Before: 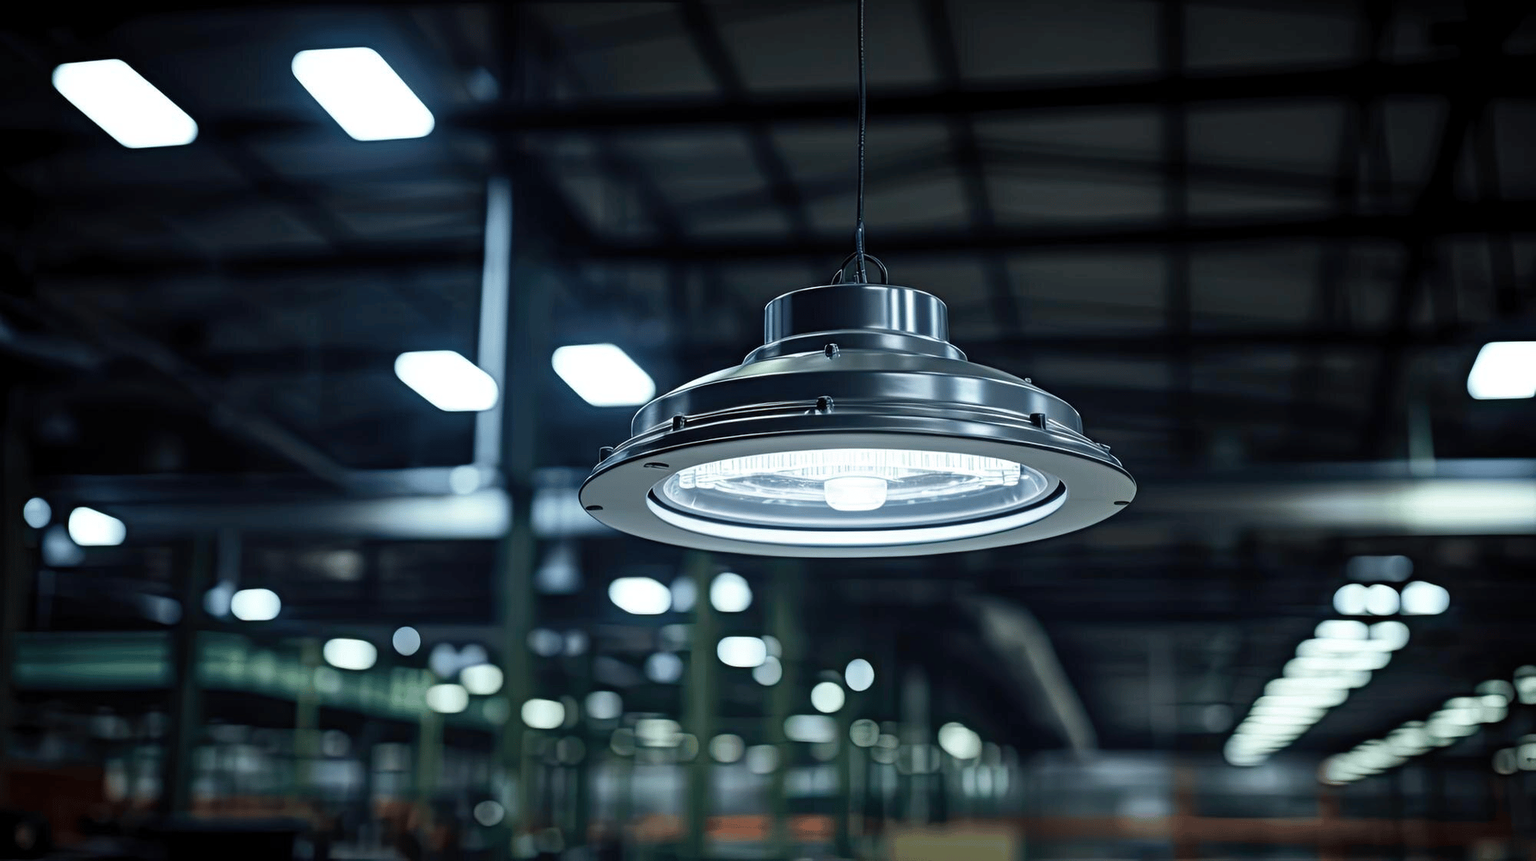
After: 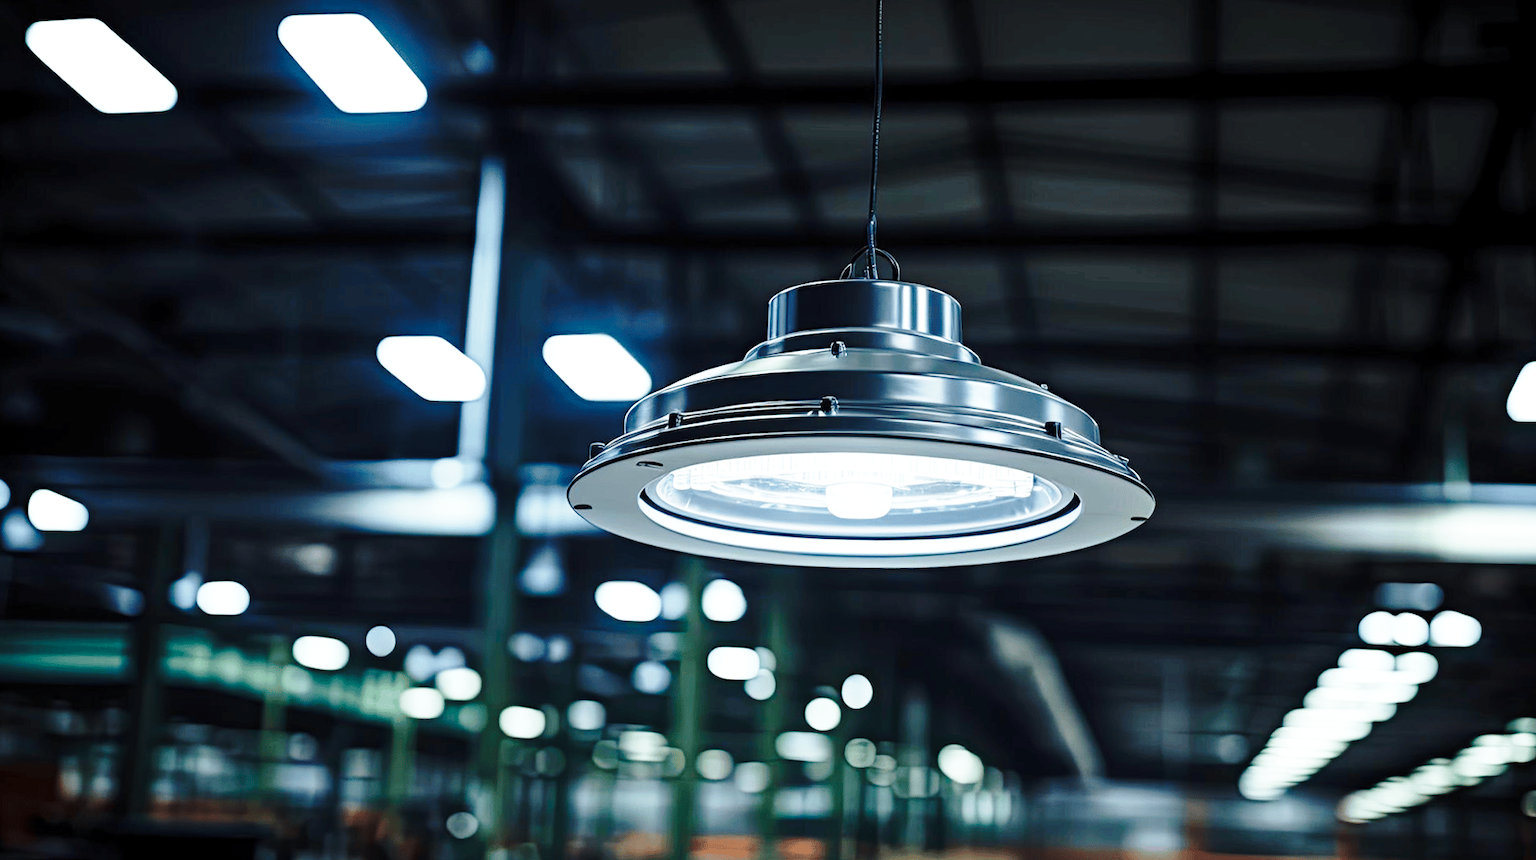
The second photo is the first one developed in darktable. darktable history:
crop and rotate: angle -1.76°
base curve: curves: ch0 [(0, 0) (0.032, 0.037) (0.105, 0.228) (0.435, 0.76) (0.856, 0.983) (1, 1)], preserve colors none
